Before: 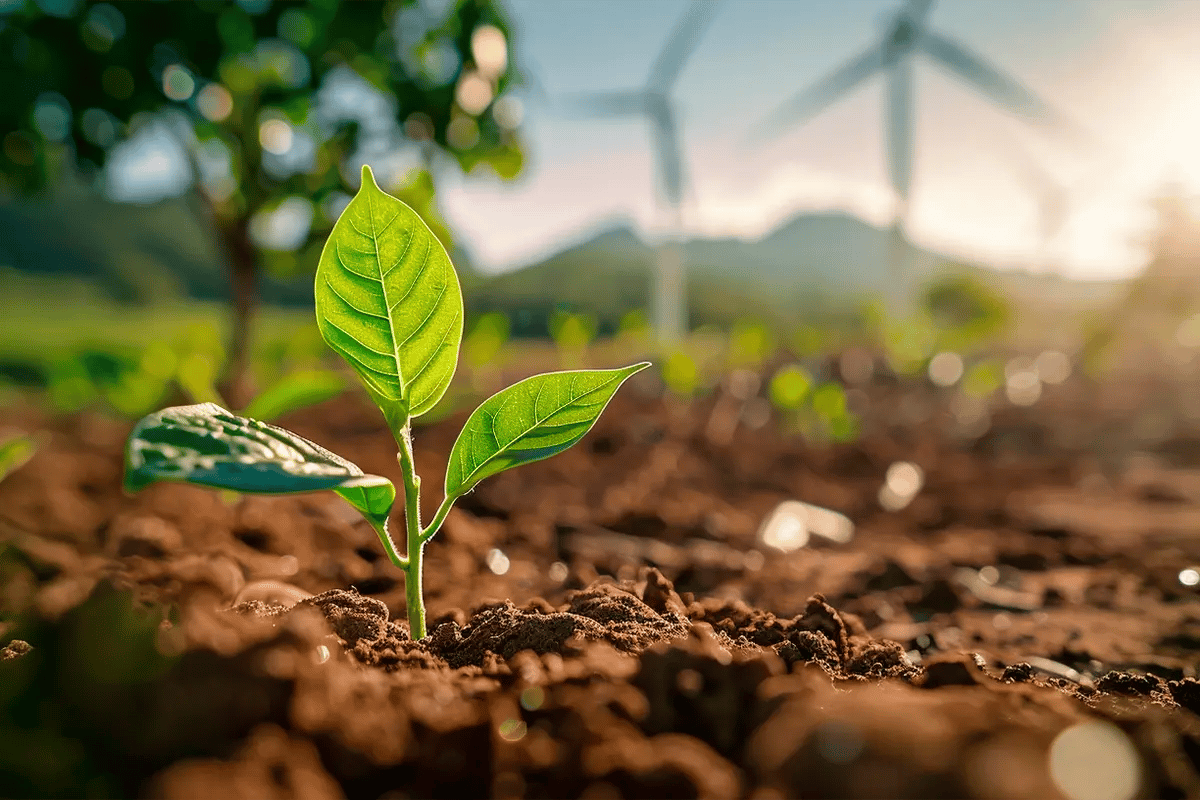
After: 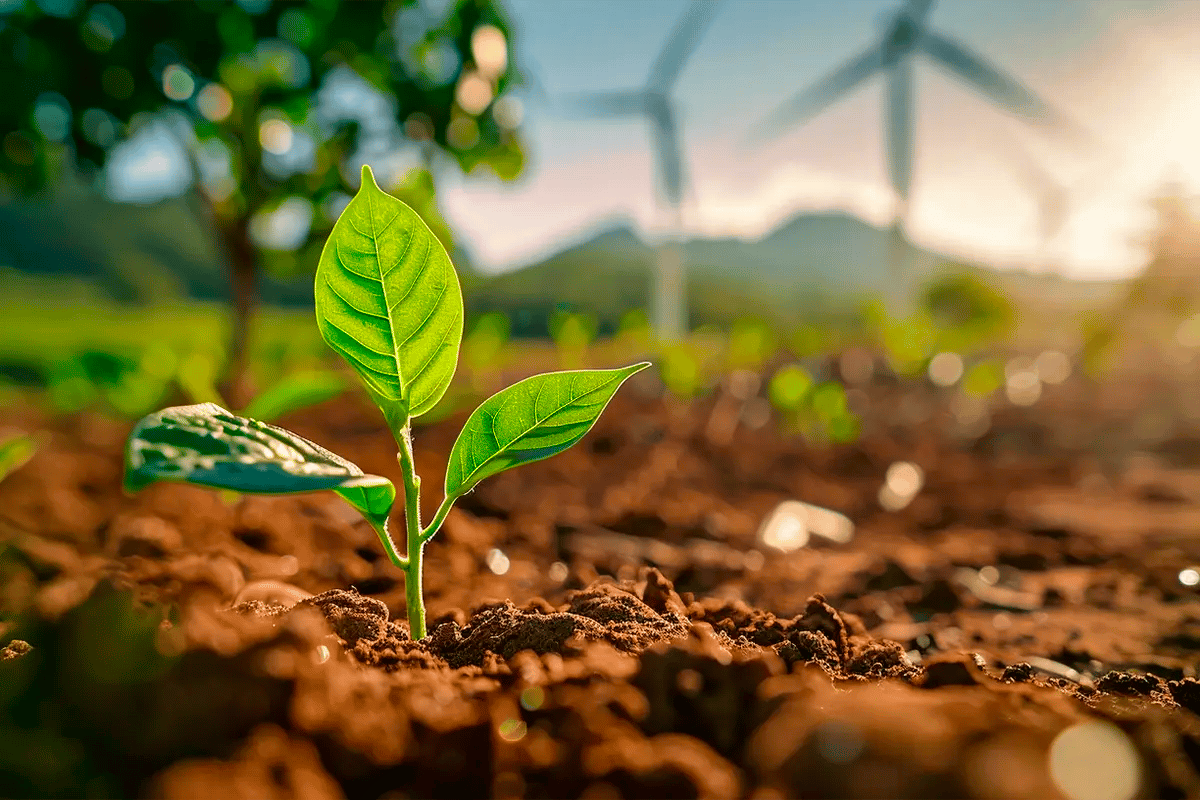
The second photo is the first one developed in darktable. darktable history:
shadows and highlights: shadows 32.83, highlights -47.7, soften with gaussian
color correction: saturation 1.34
